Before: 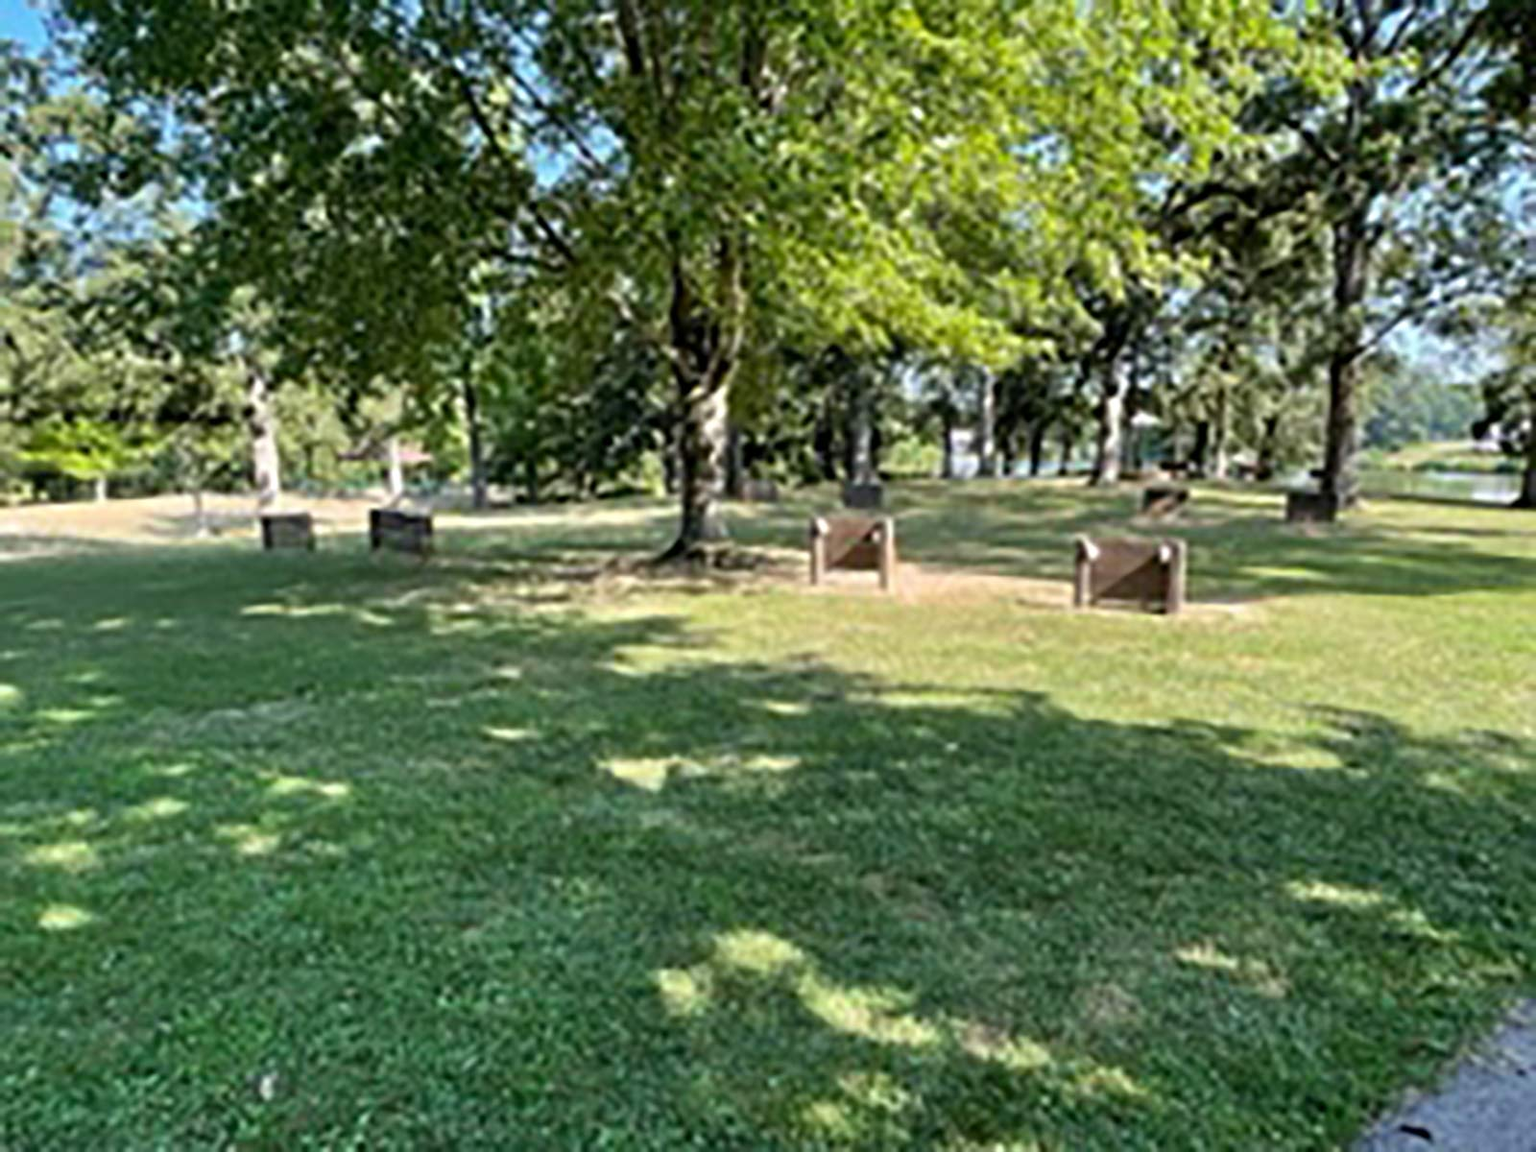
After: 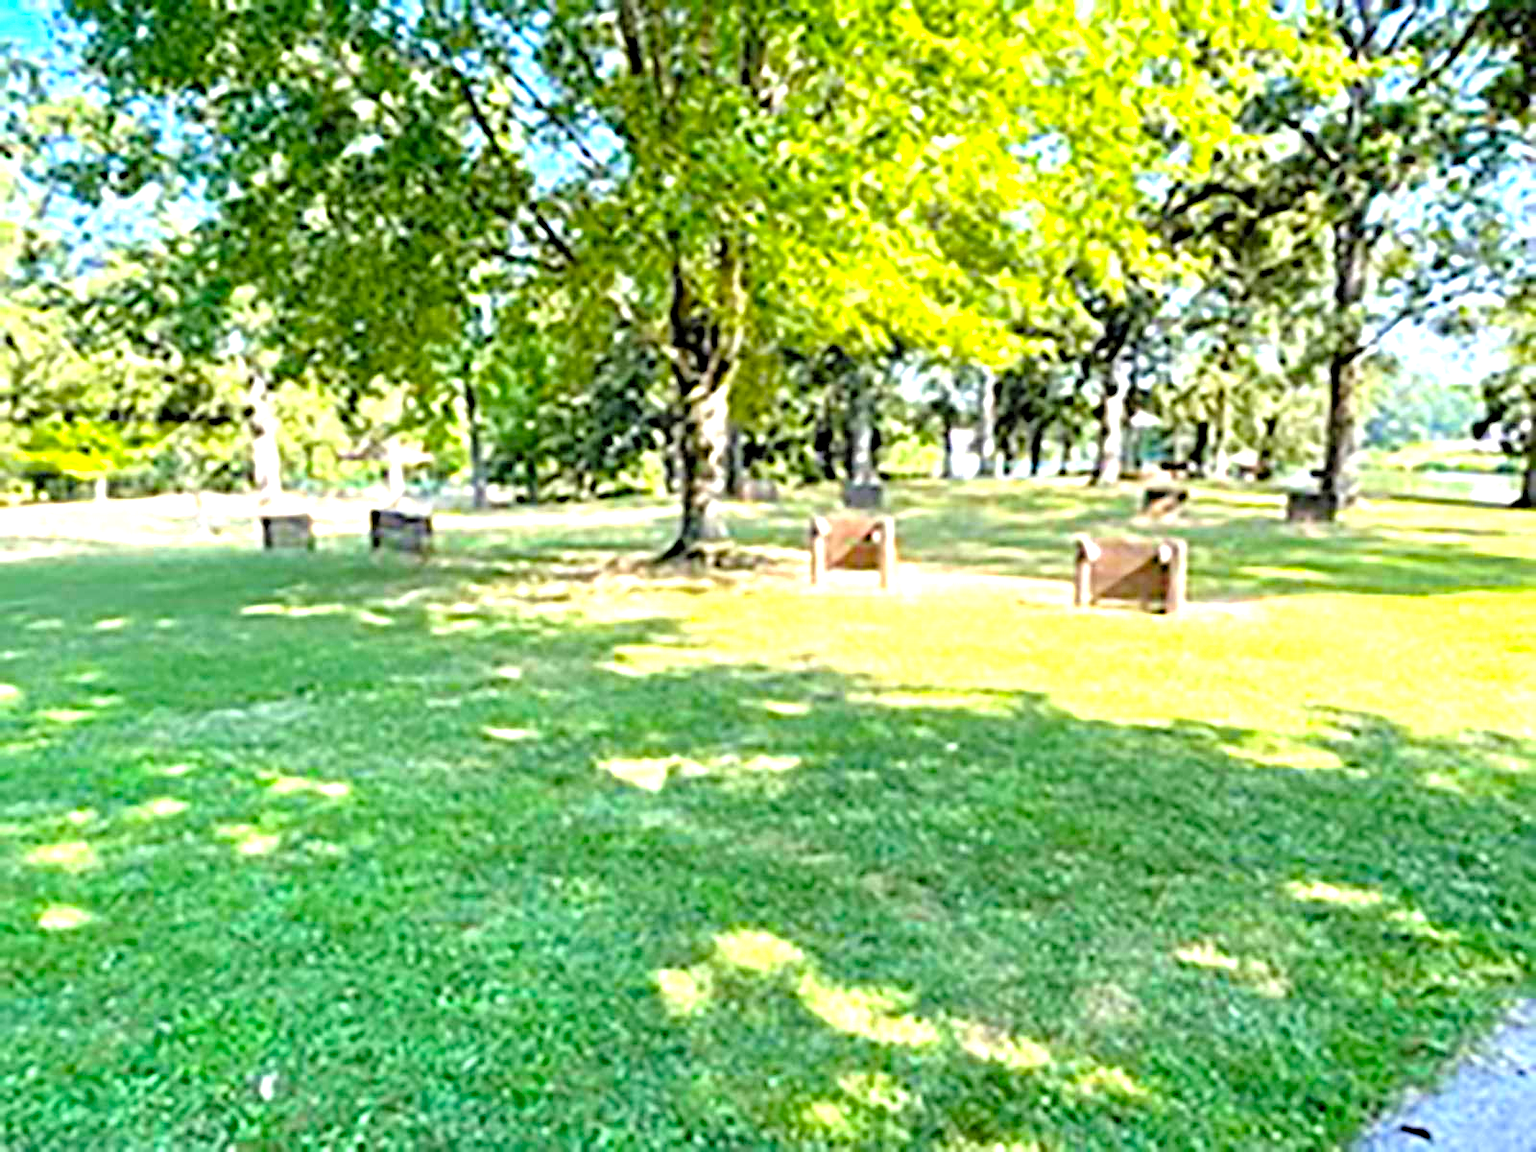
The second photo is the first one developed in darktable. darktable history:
exposure: black level correction 0, exposure 1.75 EV, compensate exposure bias true, compensate highlight preservation false
color balance rgb: perceptual saturation grading › global saturation 34.05%, global vibrance 5.56%
tone curve: curves: ch0 [(0.047, 0) (0.292, 0.352) (0.657, 0.678) (1, 0.958)], color space Lab, linked channels, preserve colors none
sharpen: on, module defaults
